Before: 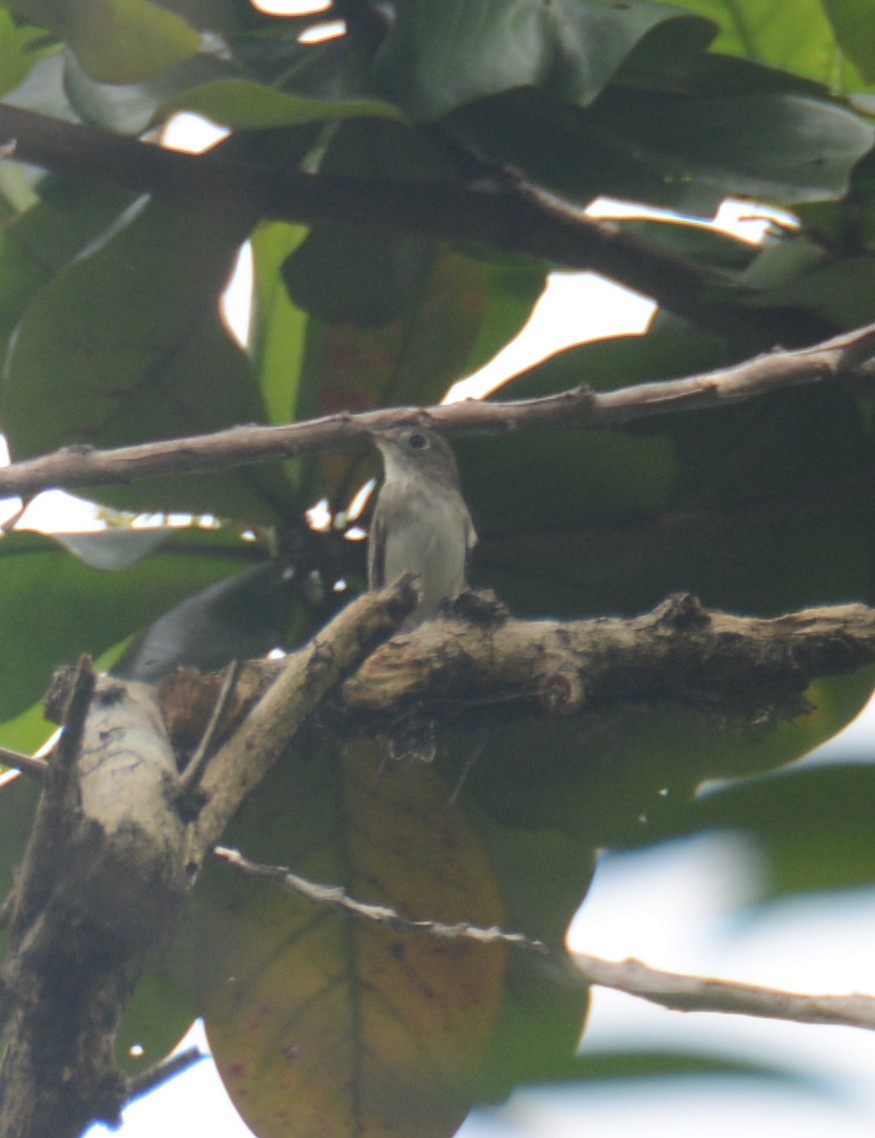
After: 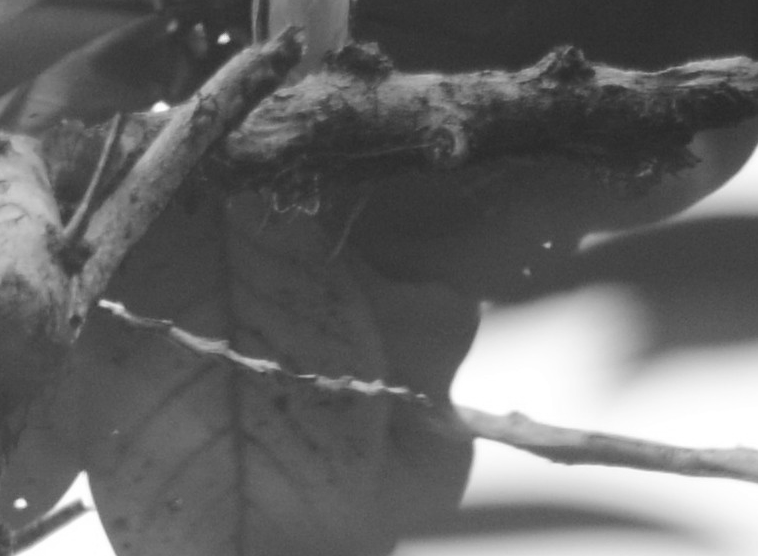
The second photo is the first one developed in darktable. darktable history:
color zones: curves: ch1 [(0, -0.394) (0.143, -0.394) (0.286, -0.394) (0.429, -0.392) (0.571, -0.391) (0.714, -0.391) (0.857, -0.391) (1, -0.394)]
crop and rotate: left 13.306%, top 48.129%, bottom 2.928%
contrast brightness saturation: contrast 0.11, saturation -0.17
